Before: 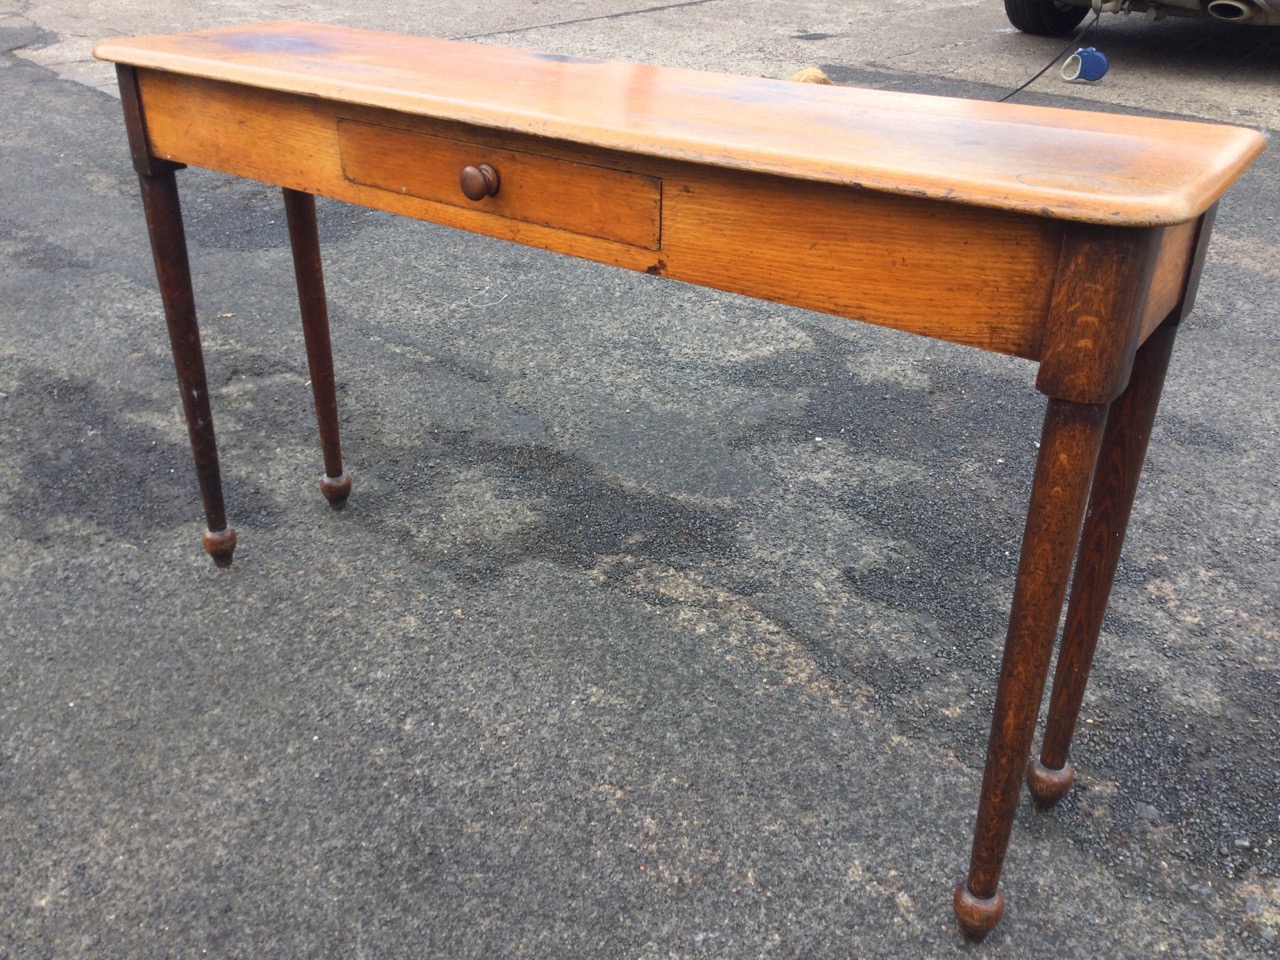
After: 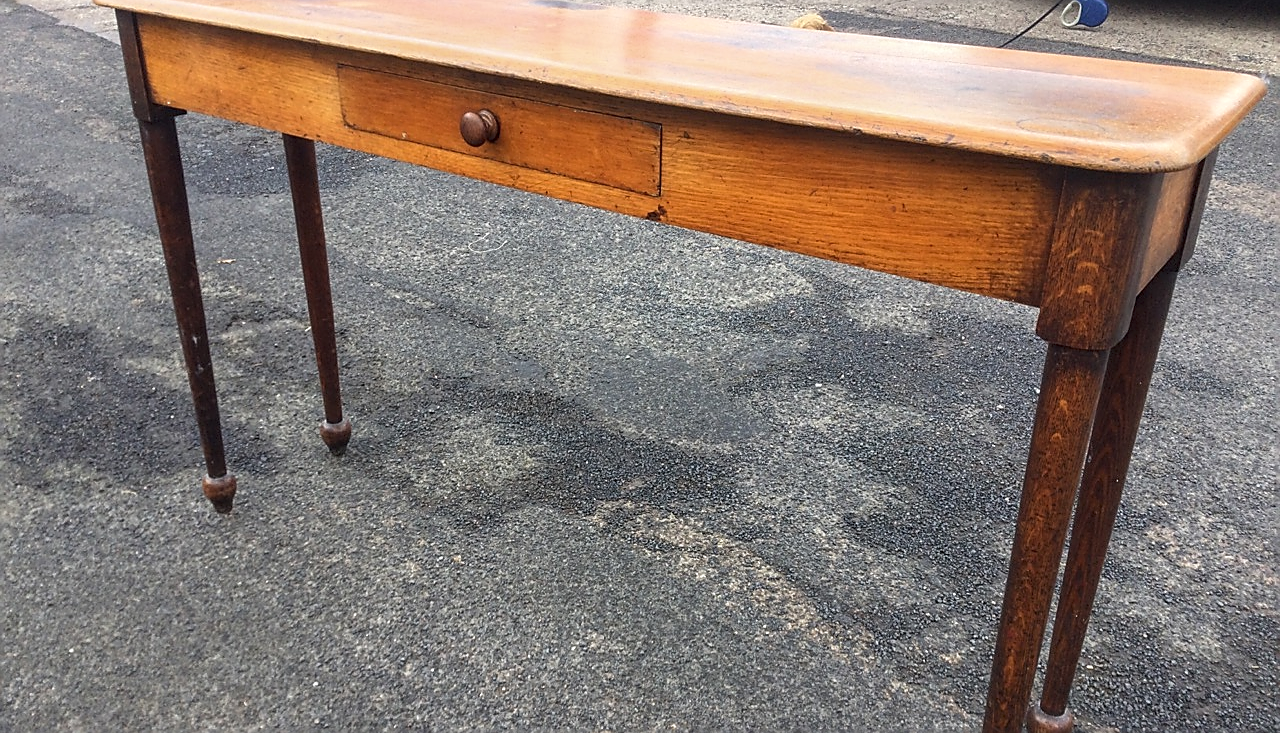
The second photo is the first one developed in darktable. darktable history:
sharpen: radius 1.359, amount 1.264, threshold 0.692
crop: top 5.7%, bottom 17.938%
local contrast: on, module defaults
tone equalizer: -7 EV 0.184 EV, -6 EV 0.143 EV, -5 EV 0.087 EV, -4 EV 0.03 EV, -2 EV -0.025 EV, -1 EV -0.021 EV, +0 EV -0.042 EV
